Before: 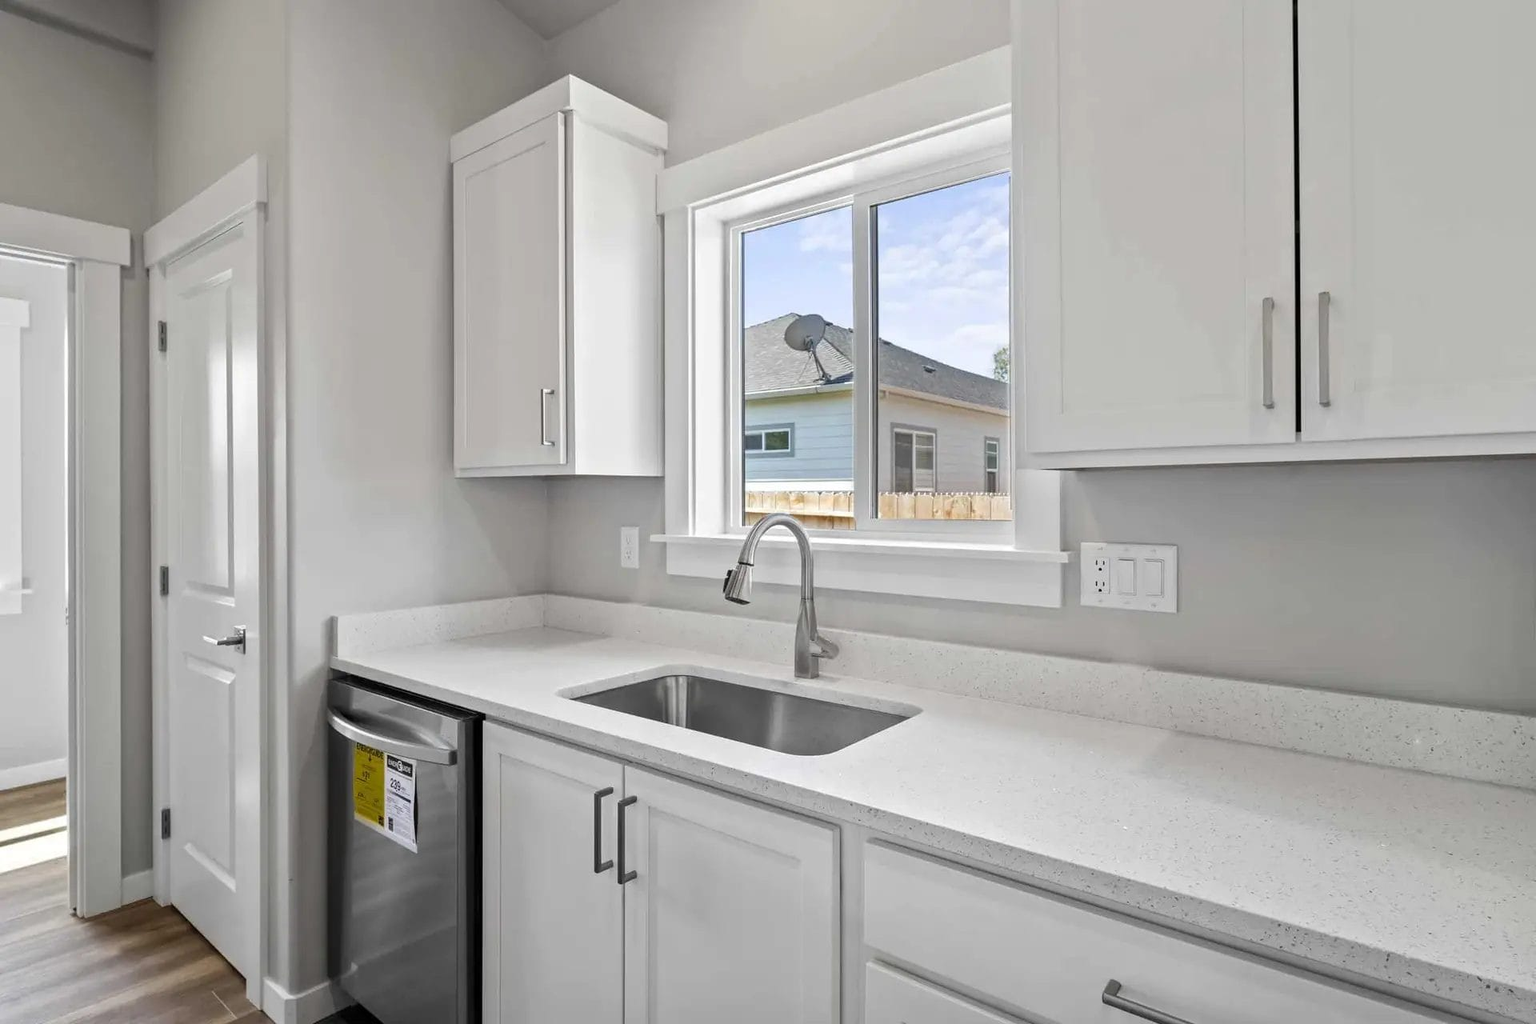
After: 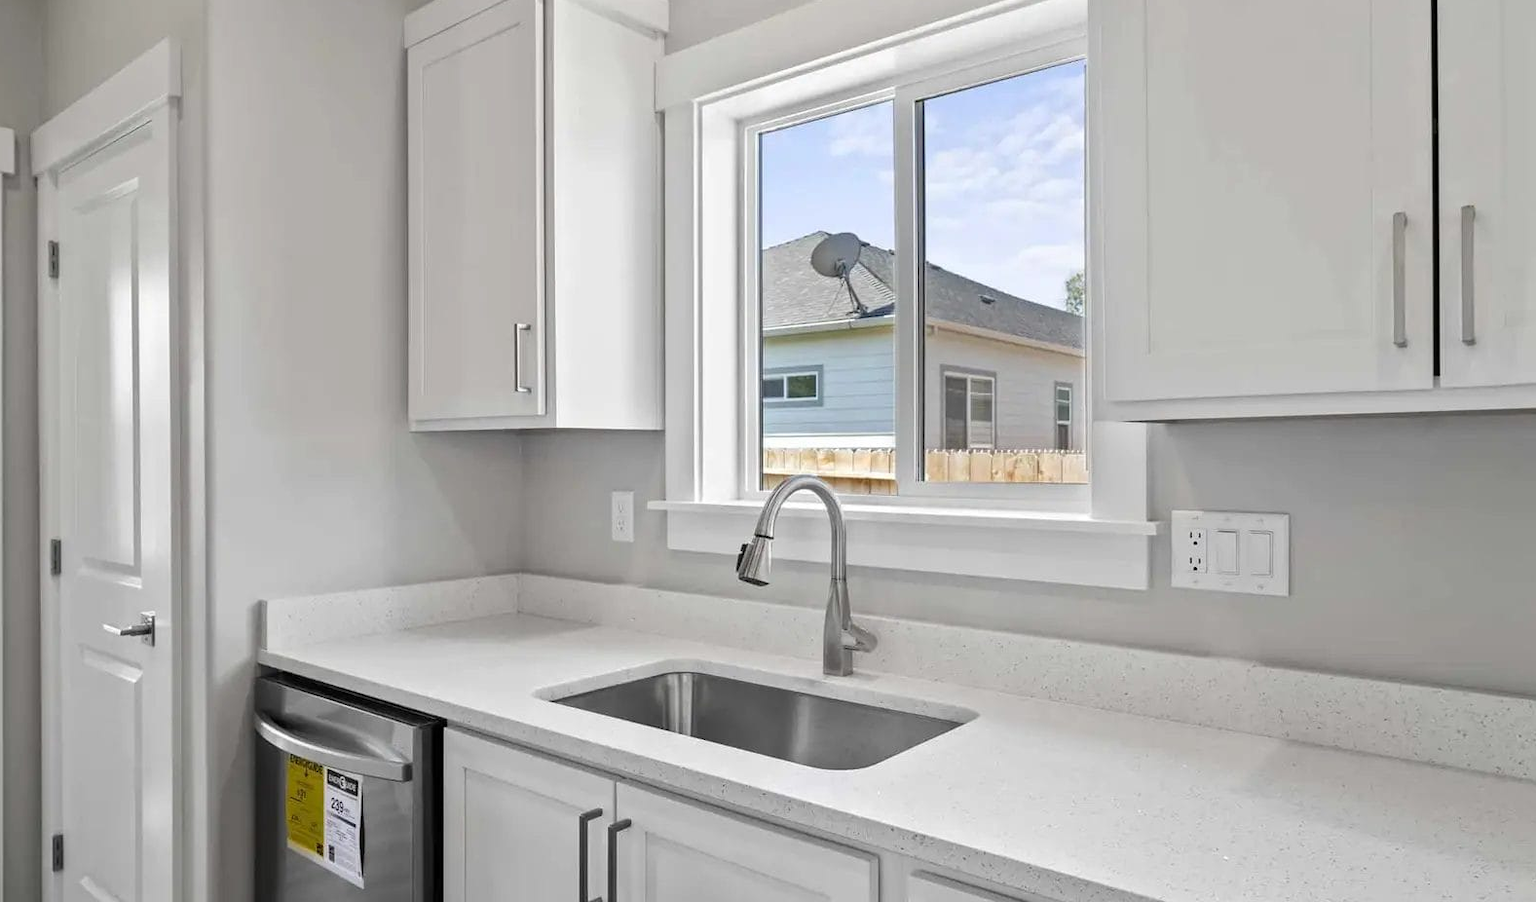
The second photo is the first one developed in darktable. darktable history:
crop: left 7.754%, top 12.056%, right 10.086%, bottom 15.46%
